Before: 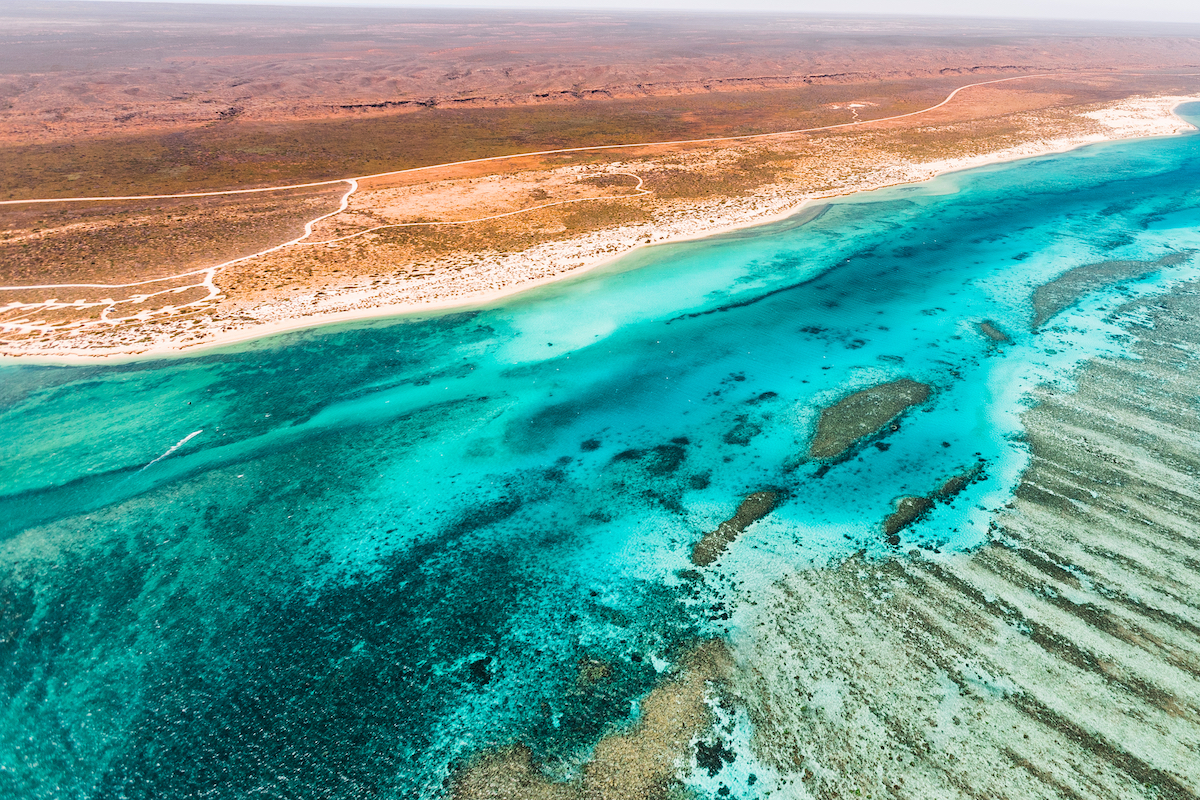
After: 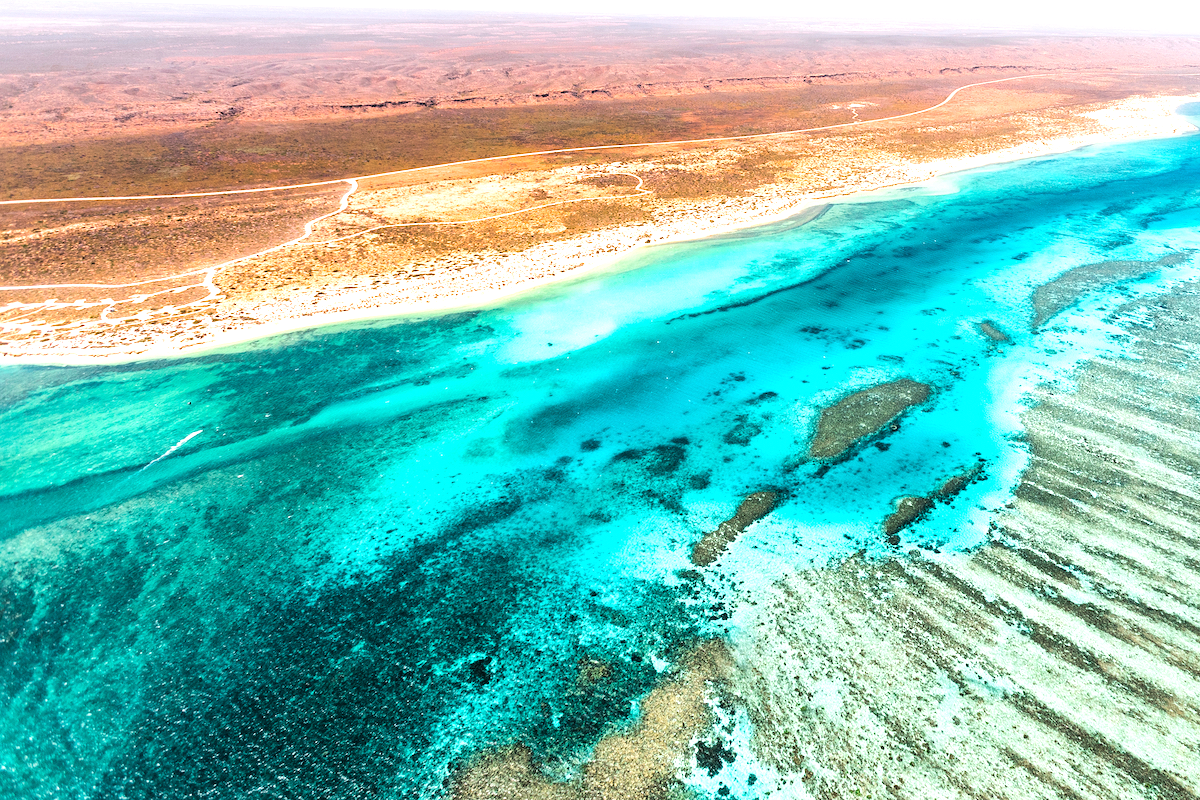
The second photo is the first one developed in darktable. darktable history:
tone equalizer: -8 EV -0.743 EV, -7 EV -0.727 EV, -6 EV -0.579 EV, -5 EV -0.401 EV, -3 EV 0.398 EV, -2 EV 0.6 EV, -1 EV 0.69 EV, +0 EV 0.739 EV
